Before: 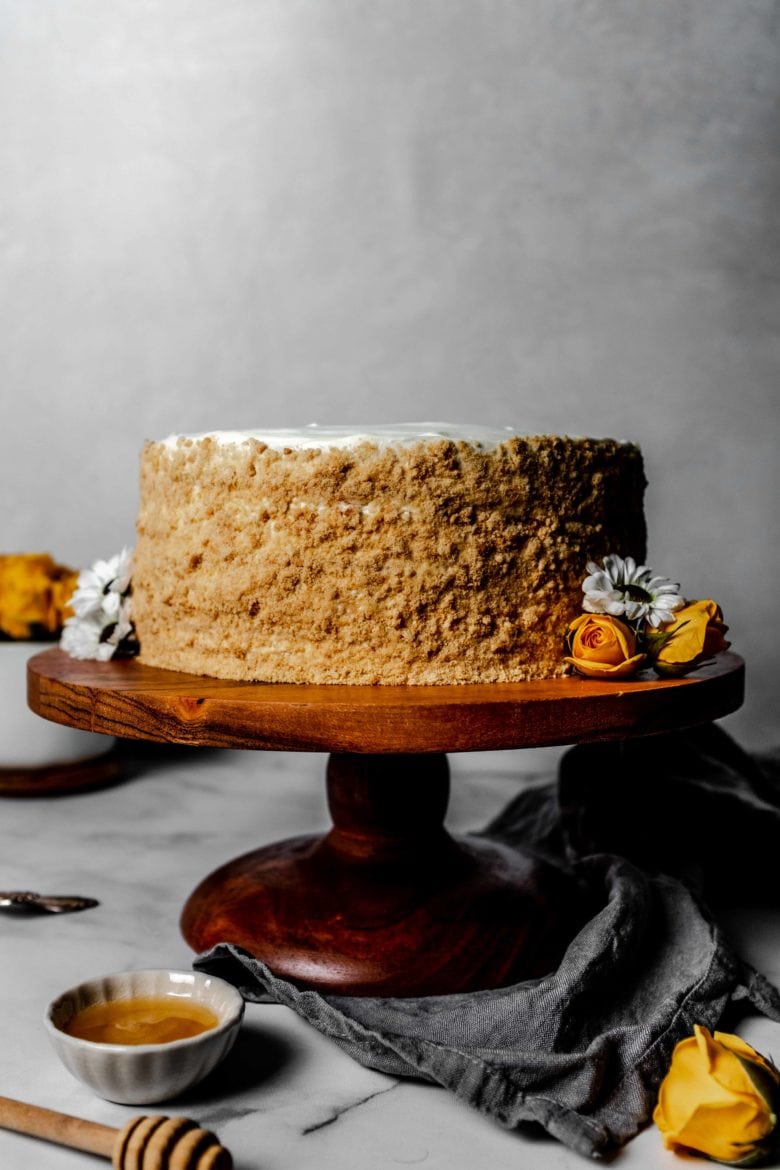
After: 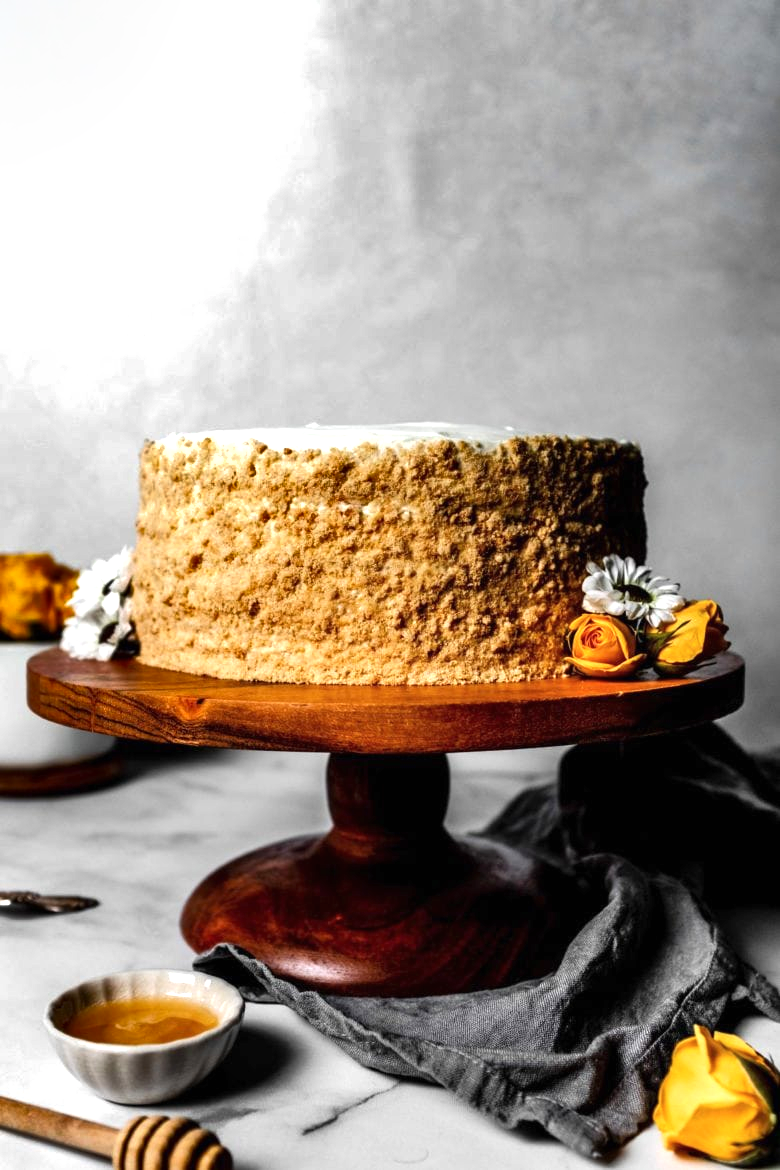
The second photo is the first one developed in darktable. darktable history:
shadows and highlights: radius 171.16, shadows 27, white point adjustment 3.13, highlights -67.95, soften with gaussian
exposure: black level correction 0, exposure 0.7 EV, compensate exposure bias true, compensate highlight preservation false
